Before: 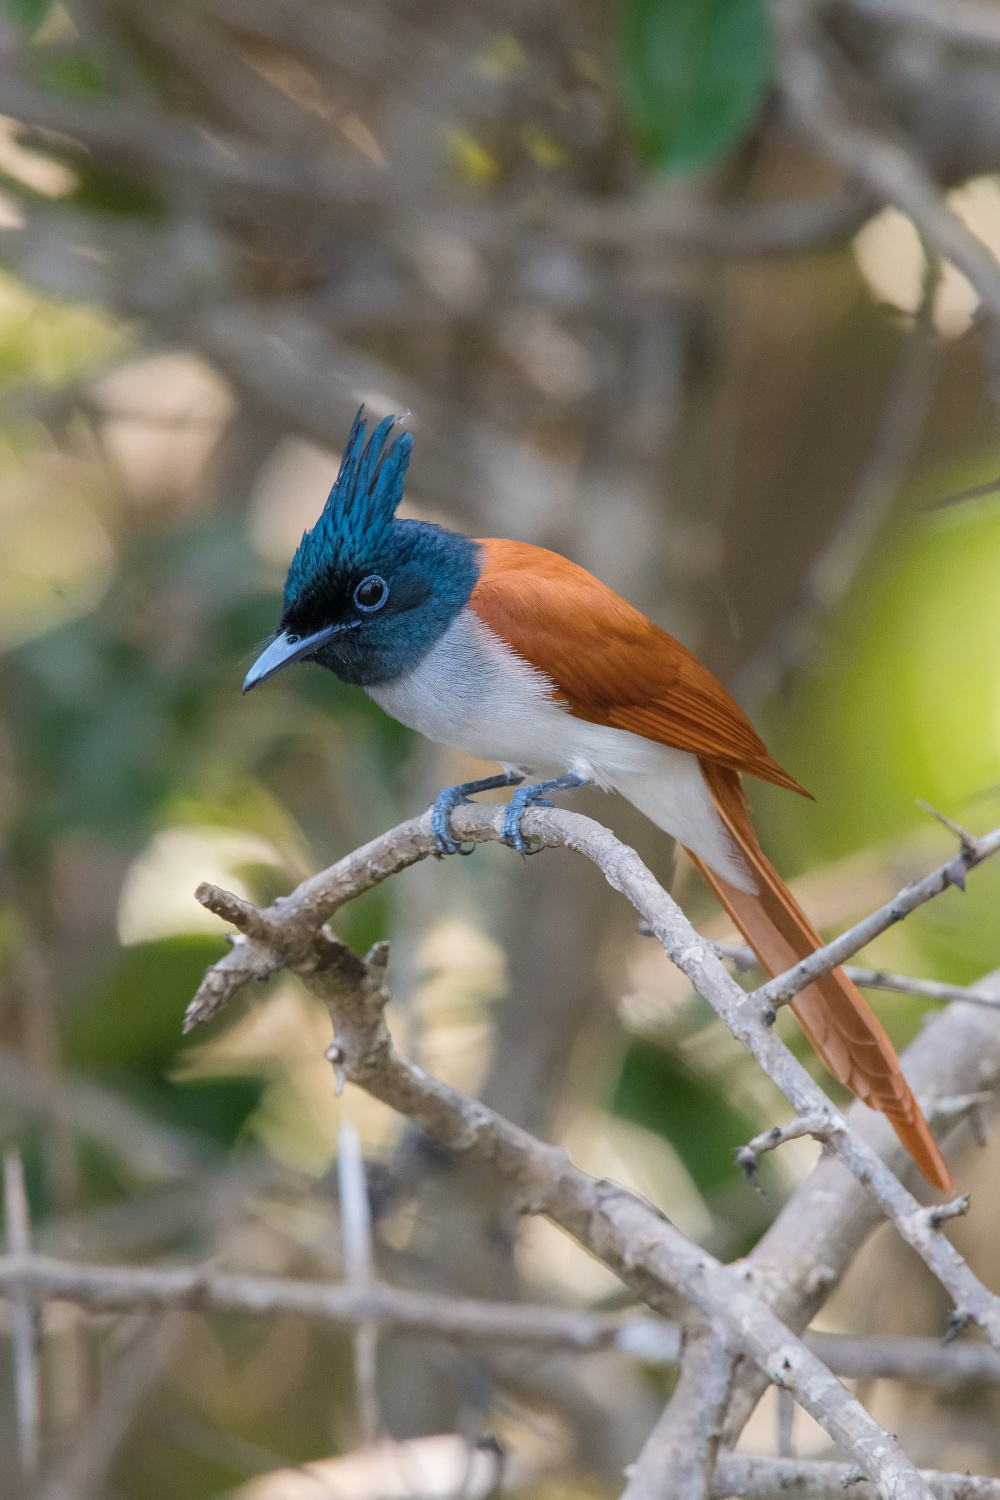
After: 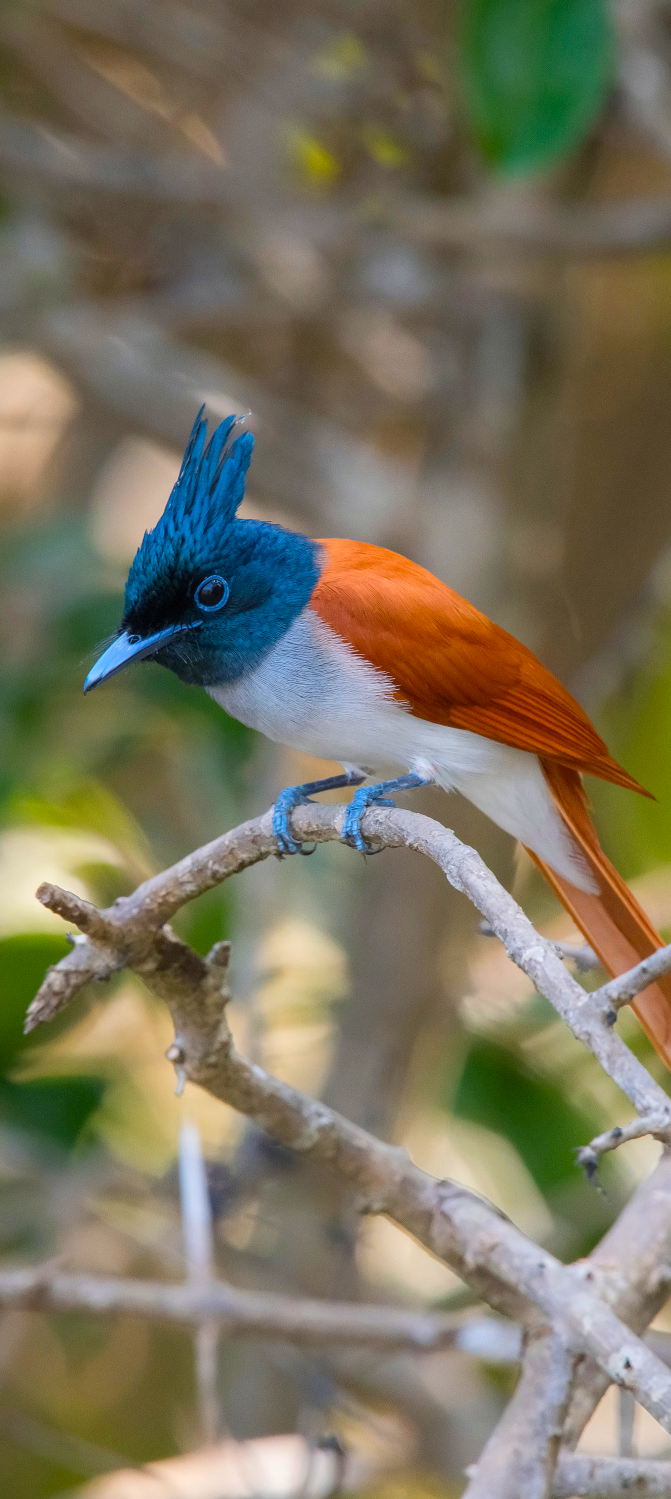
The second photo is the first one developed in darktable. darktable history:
contrast brightness saturation: saturation 0.496
crop and rotate: left 15.928%, right 16.888%
